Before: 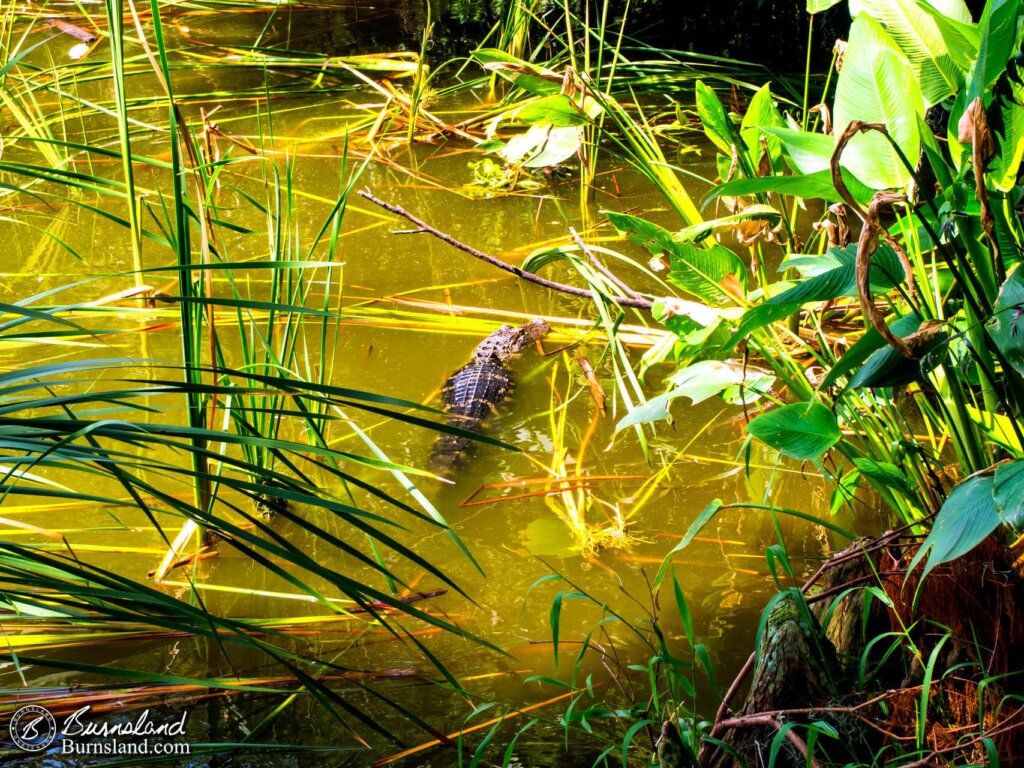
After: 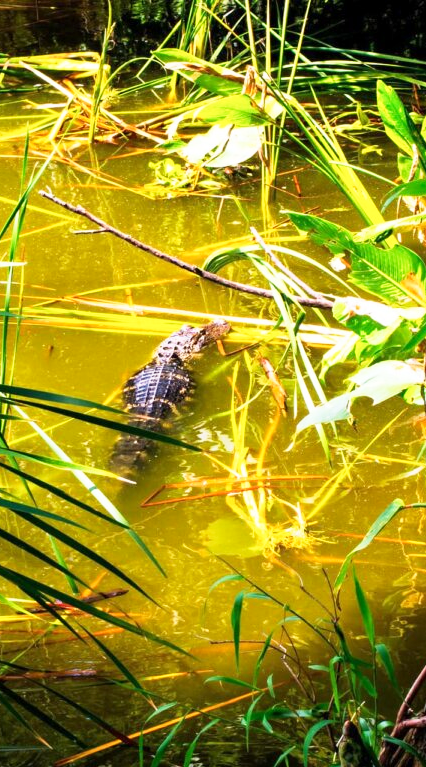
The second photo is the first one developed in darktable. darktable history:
crop: left 31.229%, right 27.105%
base curve: curves: ch0 [(0, 0) (0.579, 0.807) (1, 1)], preserve colors none
